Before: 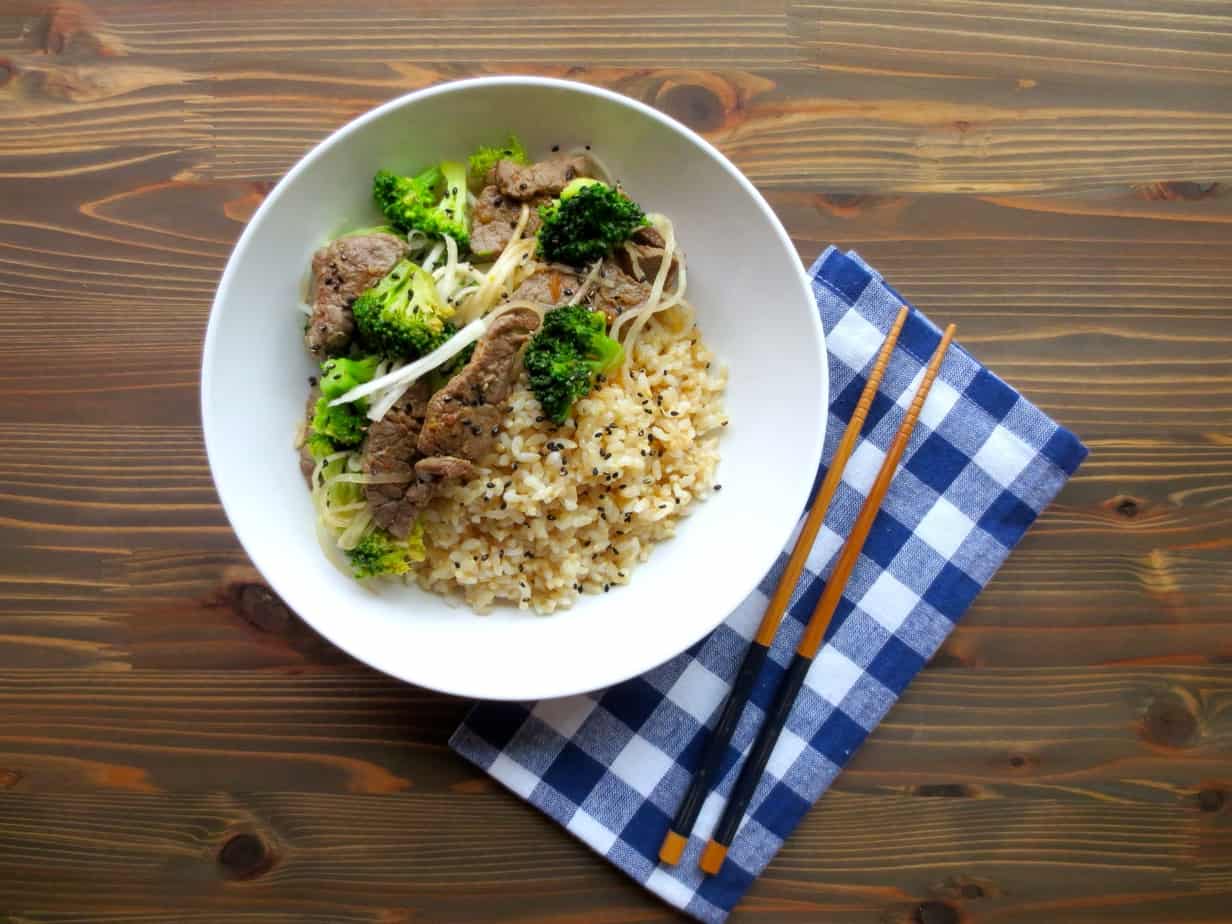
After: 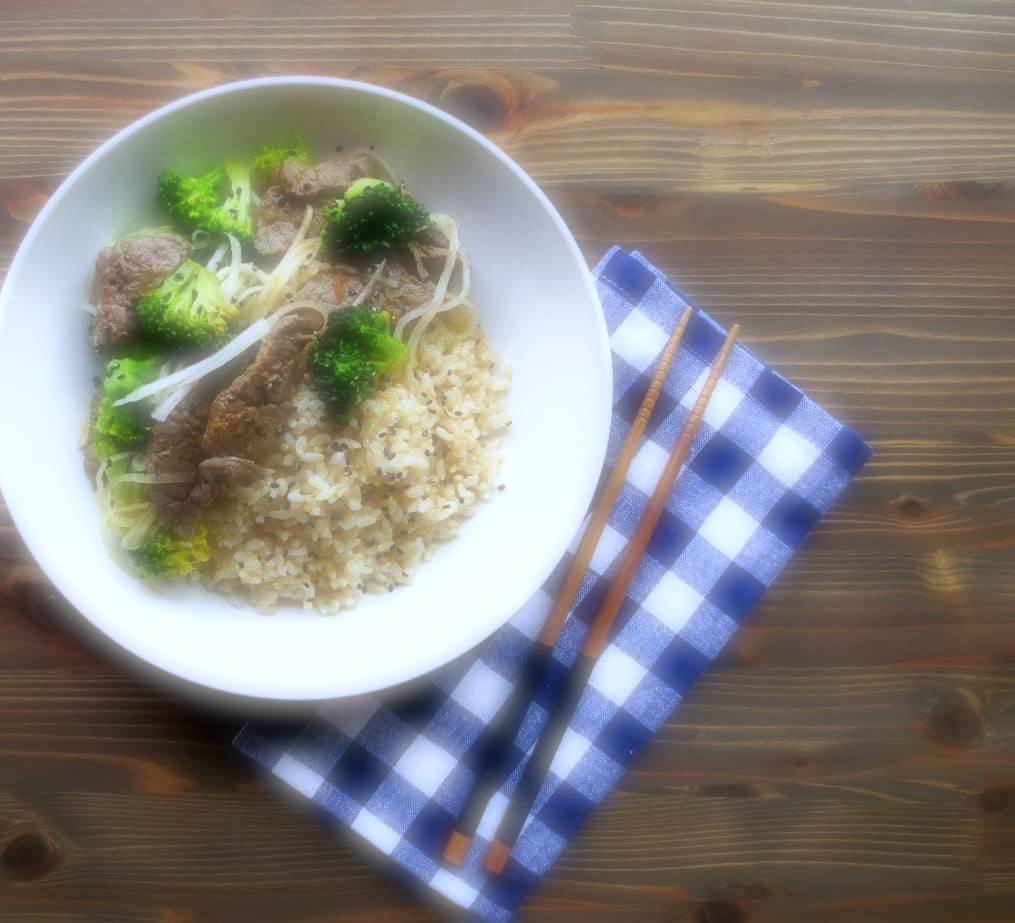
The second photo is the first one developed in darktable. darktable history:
crop: left 17.582%, bottom 0.031%
rgb curve: curves: ch0 [(0, 0) (0.078, 0.051) (0.929, 0.956) (1, 1)], compensate middle gray true
soften: on, module defaults
white balance: red 0.948, green 1.02, blue 1.176
